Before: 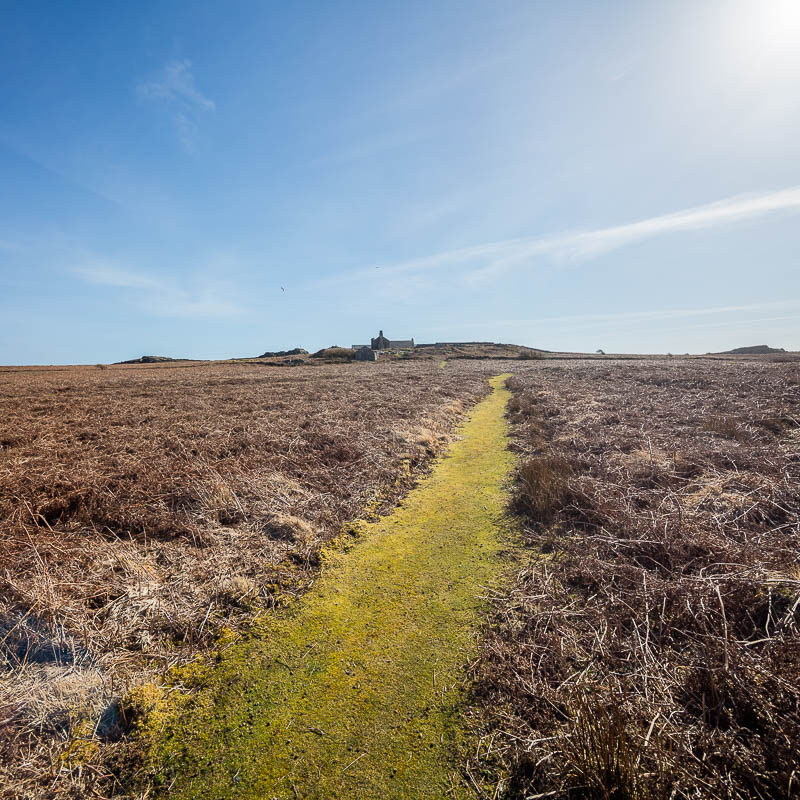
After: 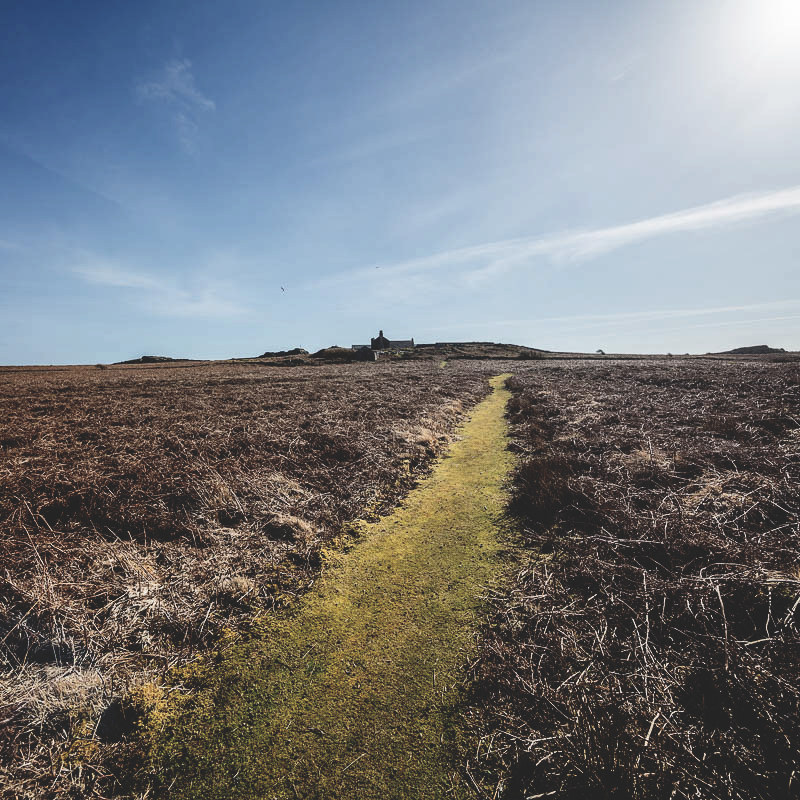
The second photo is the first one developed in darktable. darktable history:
contrast brightness saturation: contrast 0.1, saturation -0.36
base curve: curves: ch0 [(0, 0.02) (0.083, 0.036) (1, 1)], preserve colors none
